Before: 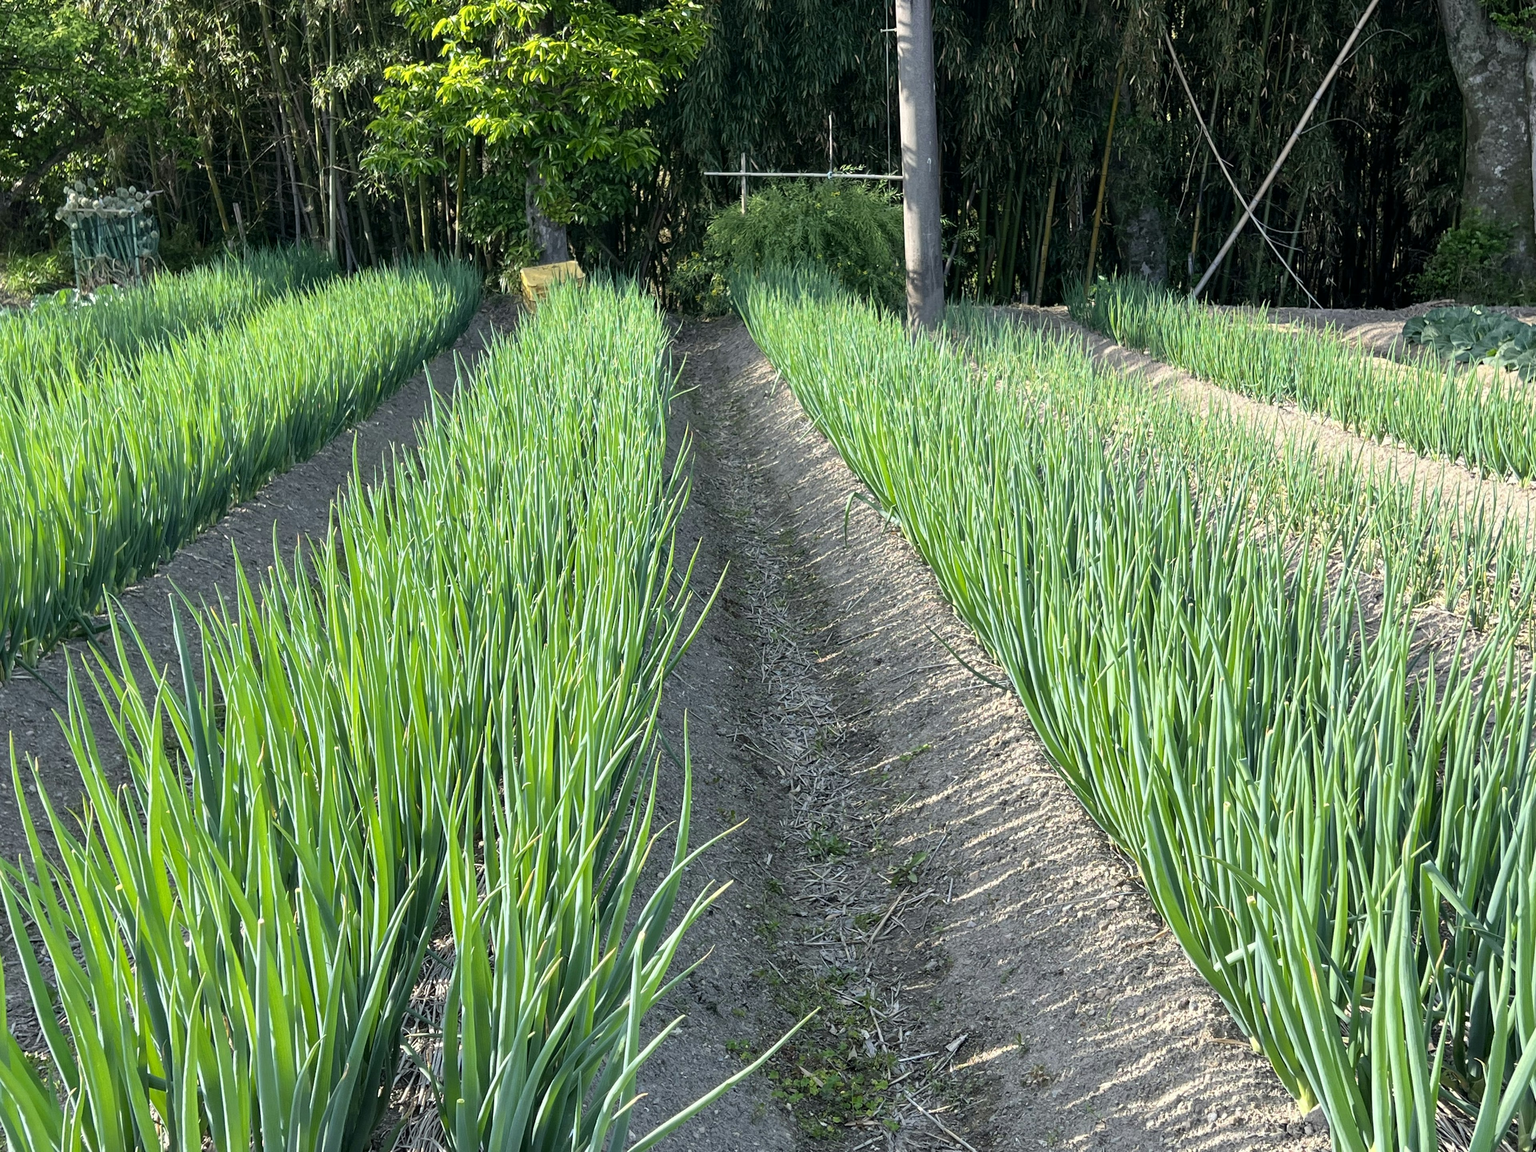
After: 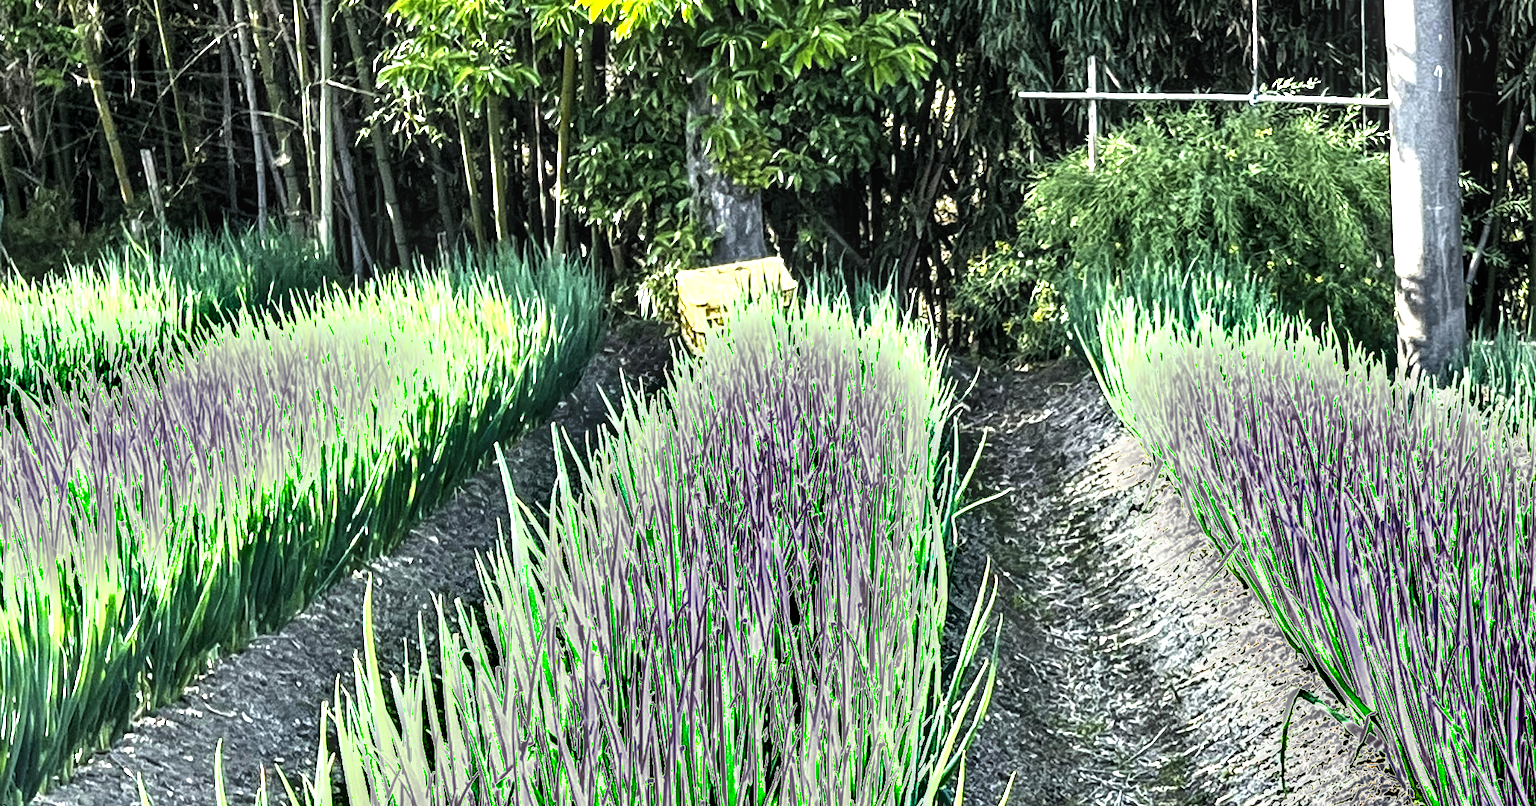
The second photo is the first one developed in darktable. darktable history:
local contrast: on, module defaults
levels: levels [0.044, 0.475, 0.791]
exposure: black level correction 0, exposure 1.199 EV, compensate highlight preservation false
shadows and highlights: low approximation 0.01, soften with gaussian
crop: left 10.274%, top 10.681%, right 36.077%, bottom 51.723%
